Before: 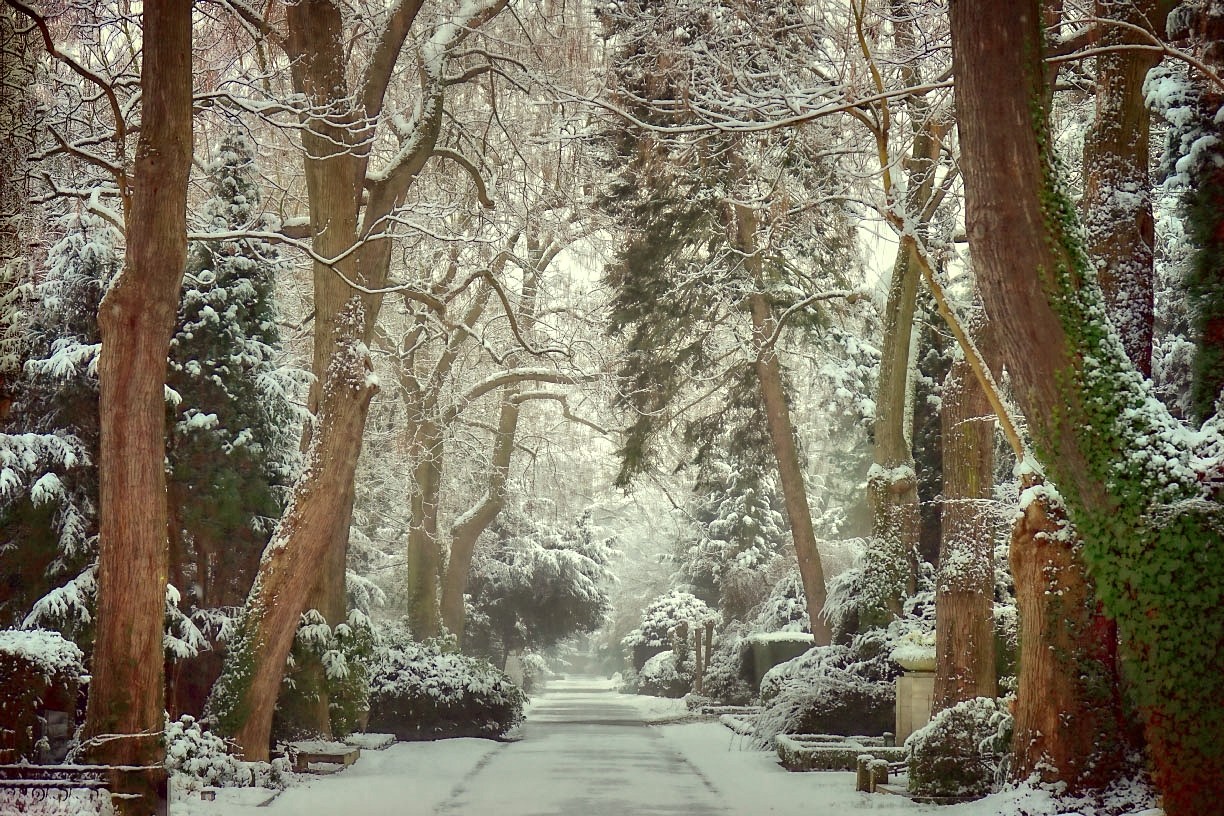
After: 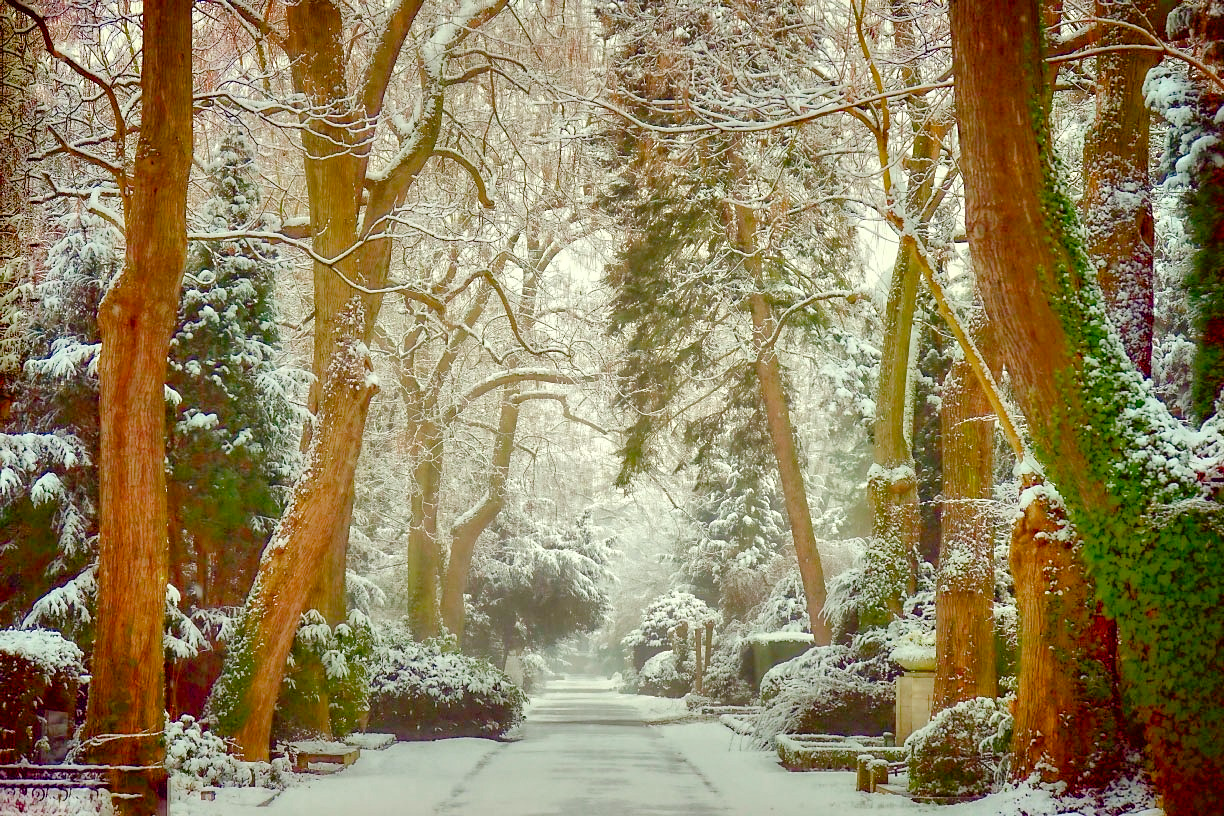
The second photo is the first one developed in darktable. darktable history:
levels: levels [0, 0.445, 1]
color balance rgb: linear chroma grading › shadows 31.675%, linear chroma grading › global chroma -2.425%, linear chroma grading › mid-tones 4.069%, perceptual saturation grading › global saturation 19.879%, perceptual saturation grading › highlights -25.386%, perceptual saturation grading › shadows 49.724%
